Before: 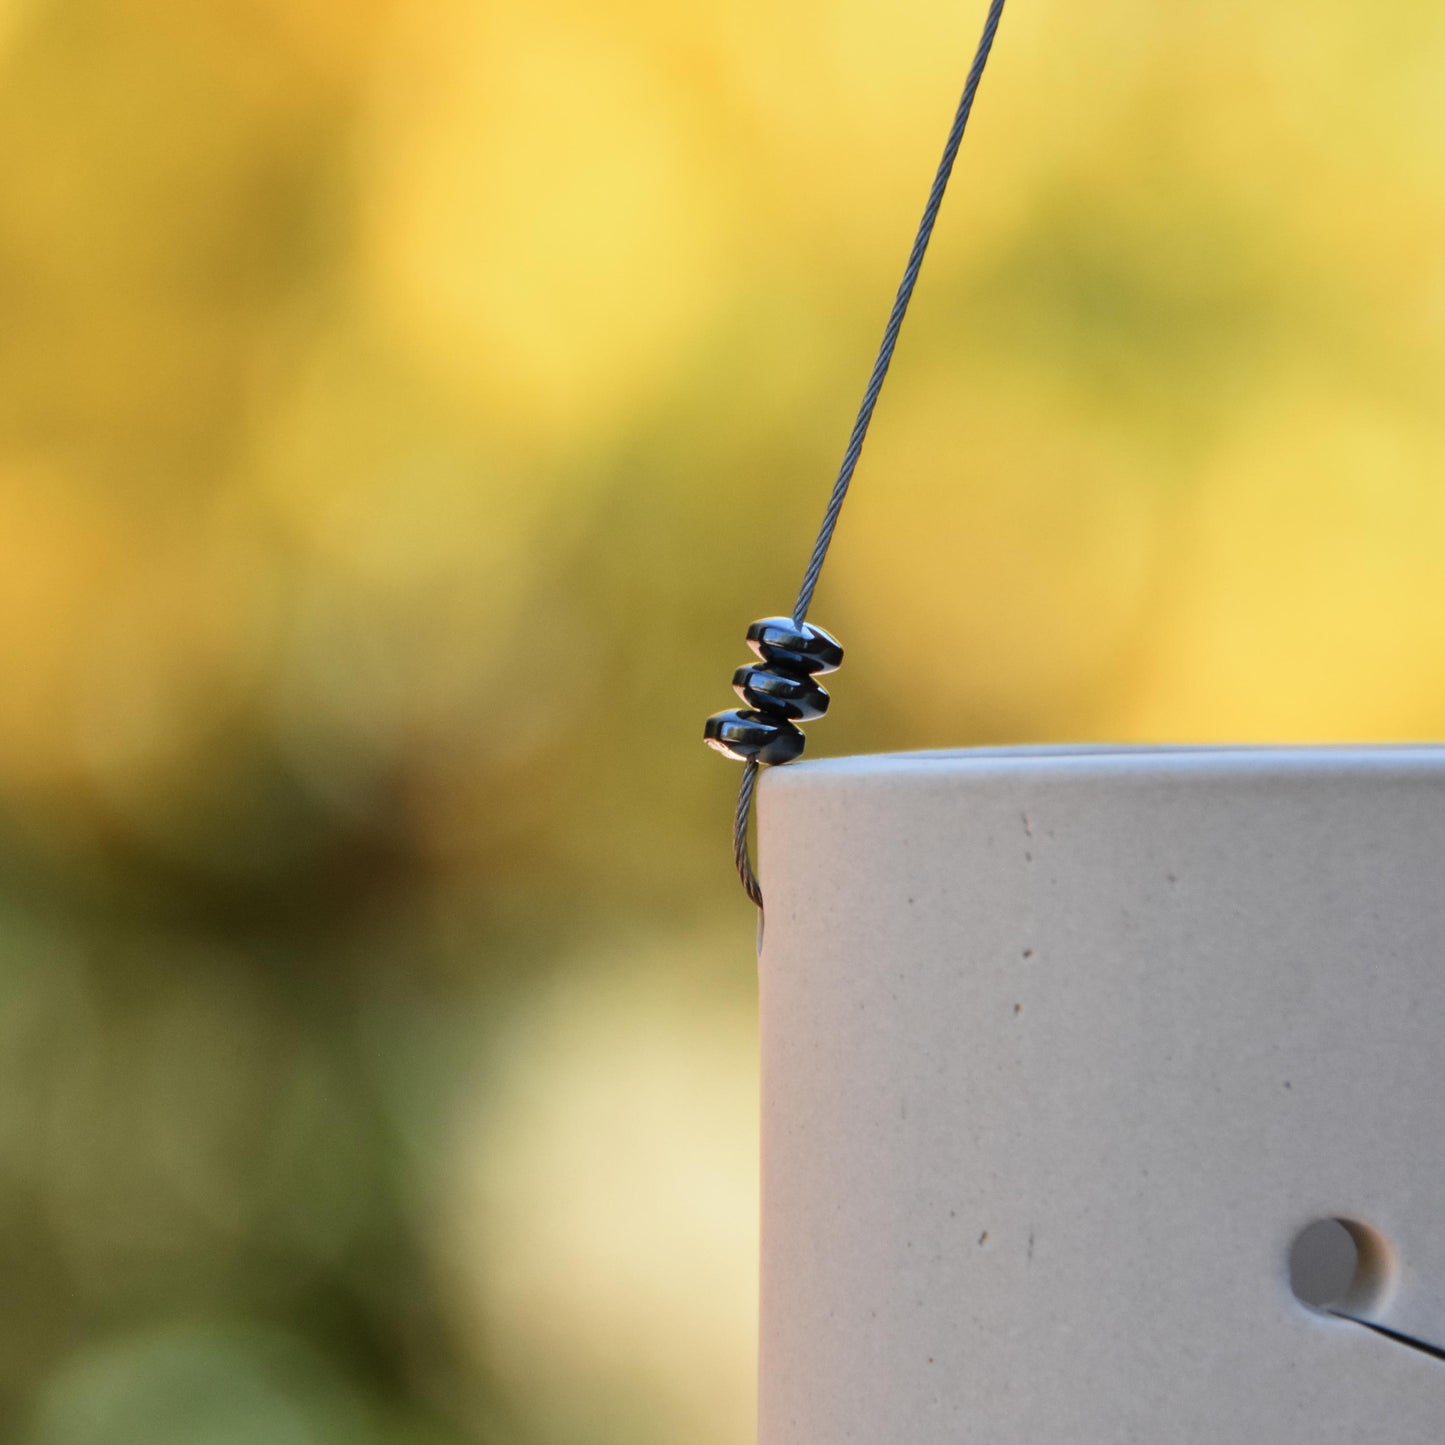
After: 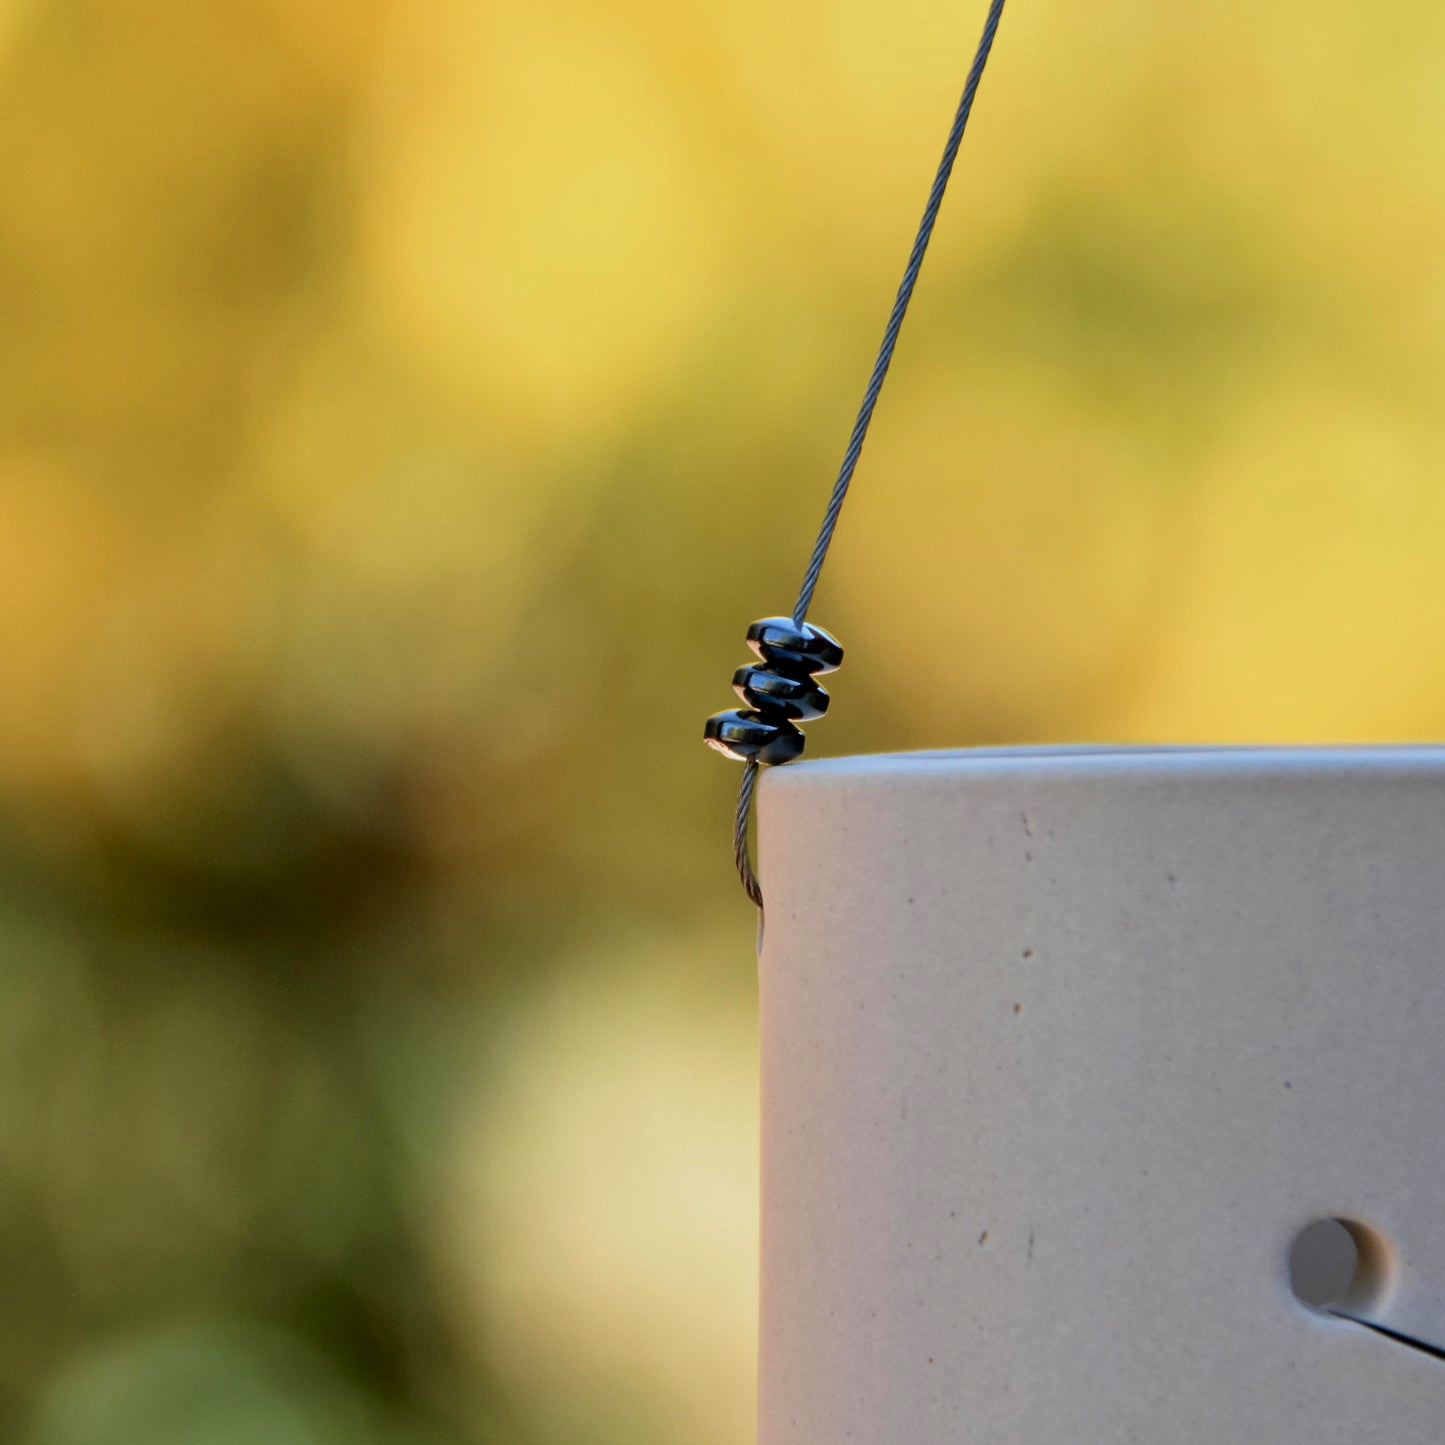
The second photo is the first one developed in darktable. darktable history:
velvia: on, module defaults
exposure: black level correction 0.006, exposure -0.226 EV, compensate highlight preservation false
